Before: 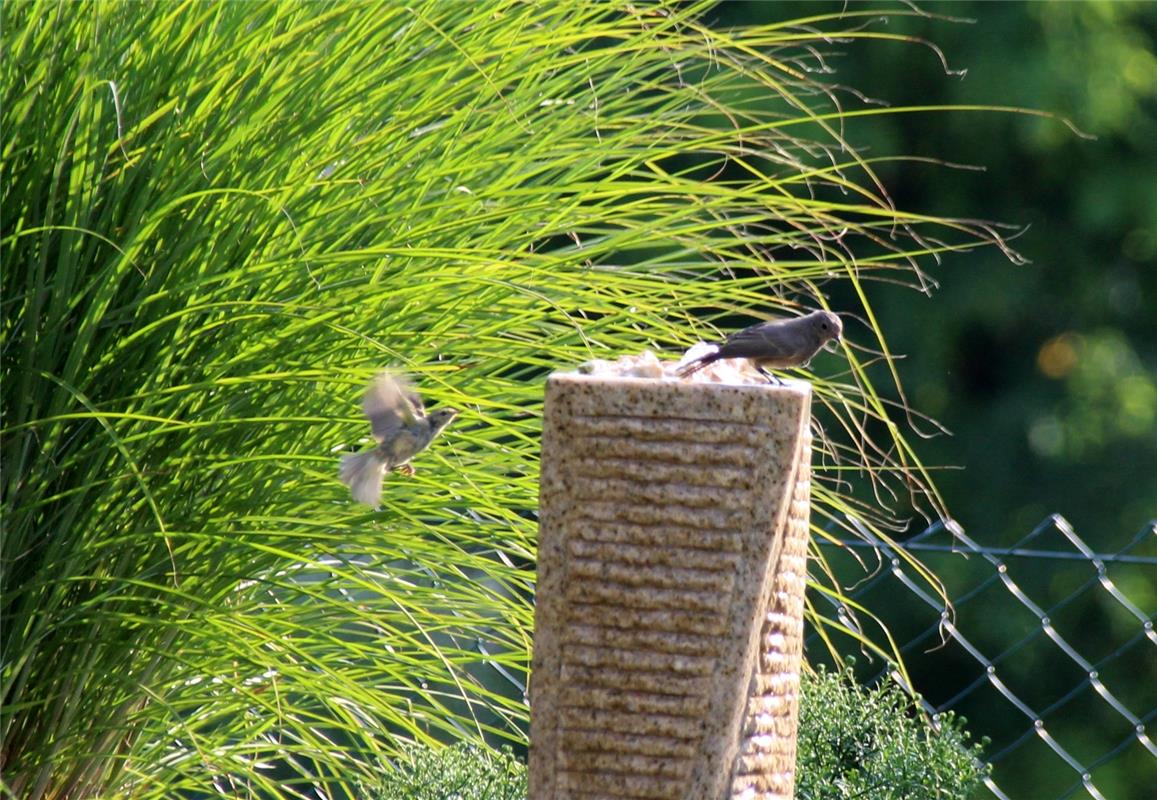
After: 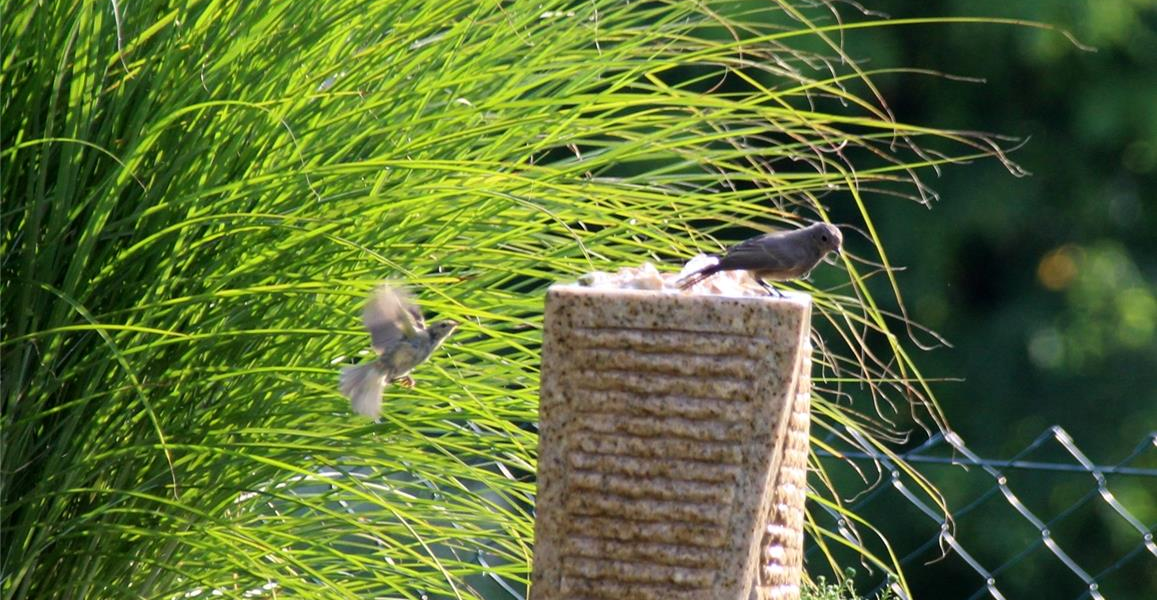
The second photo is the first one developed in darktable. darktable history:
crop: top 11.014%, bottom 13.948%
